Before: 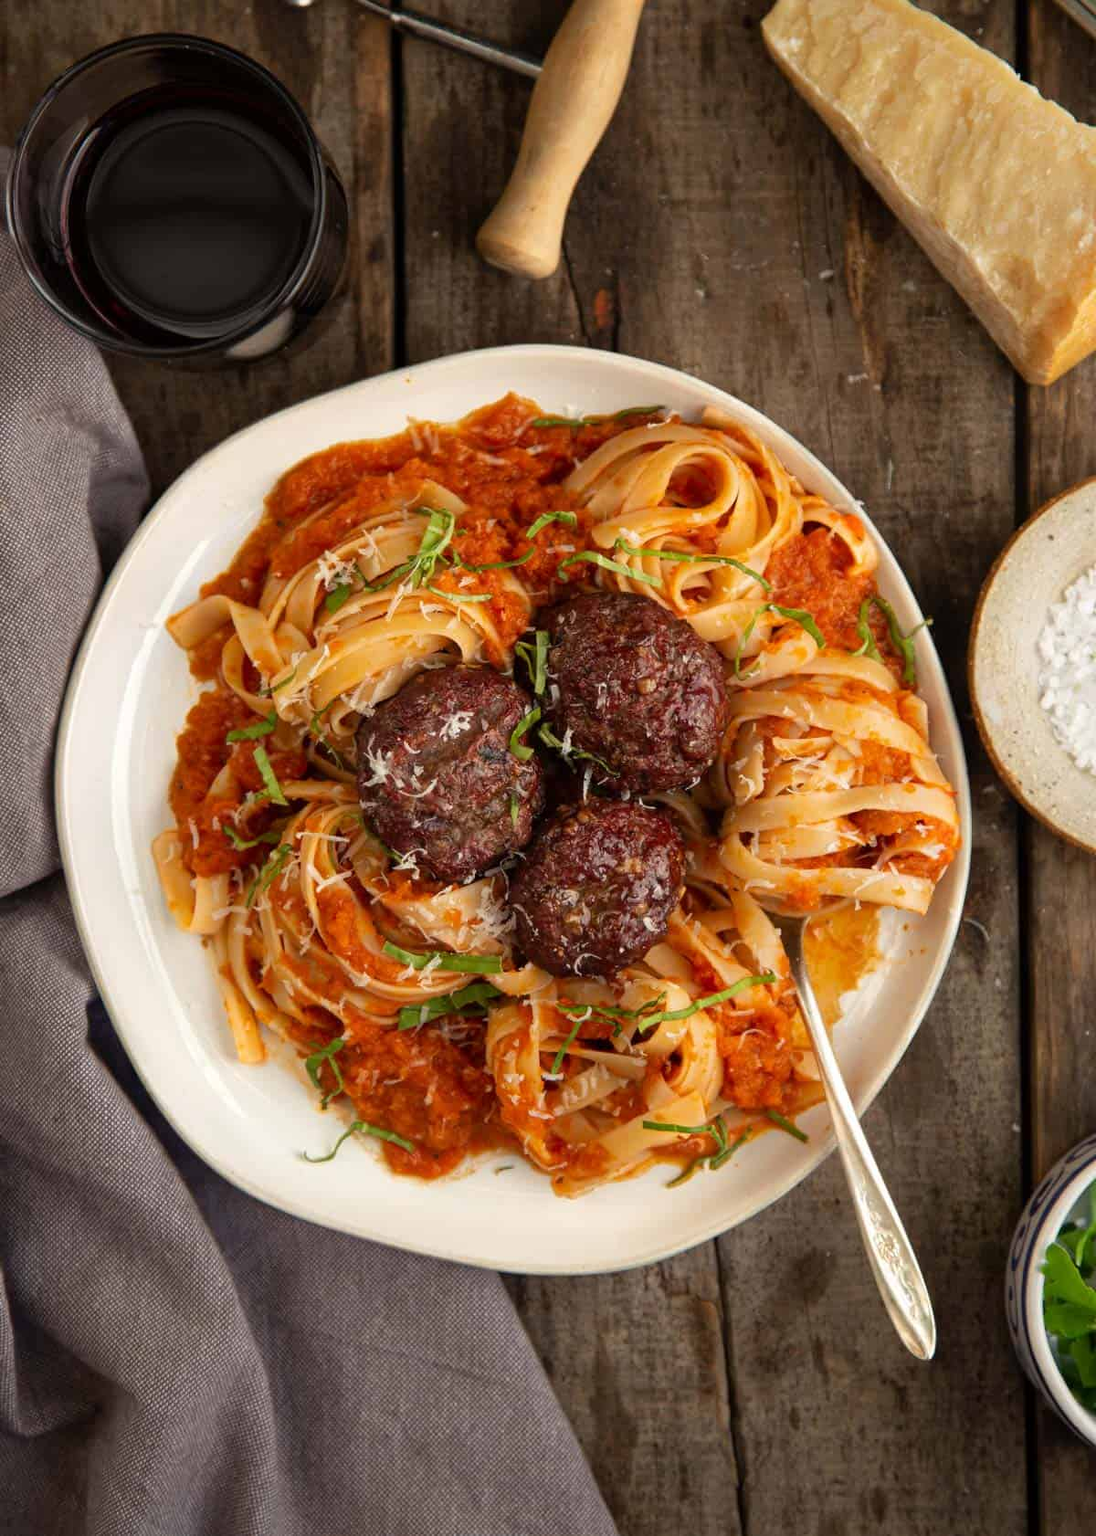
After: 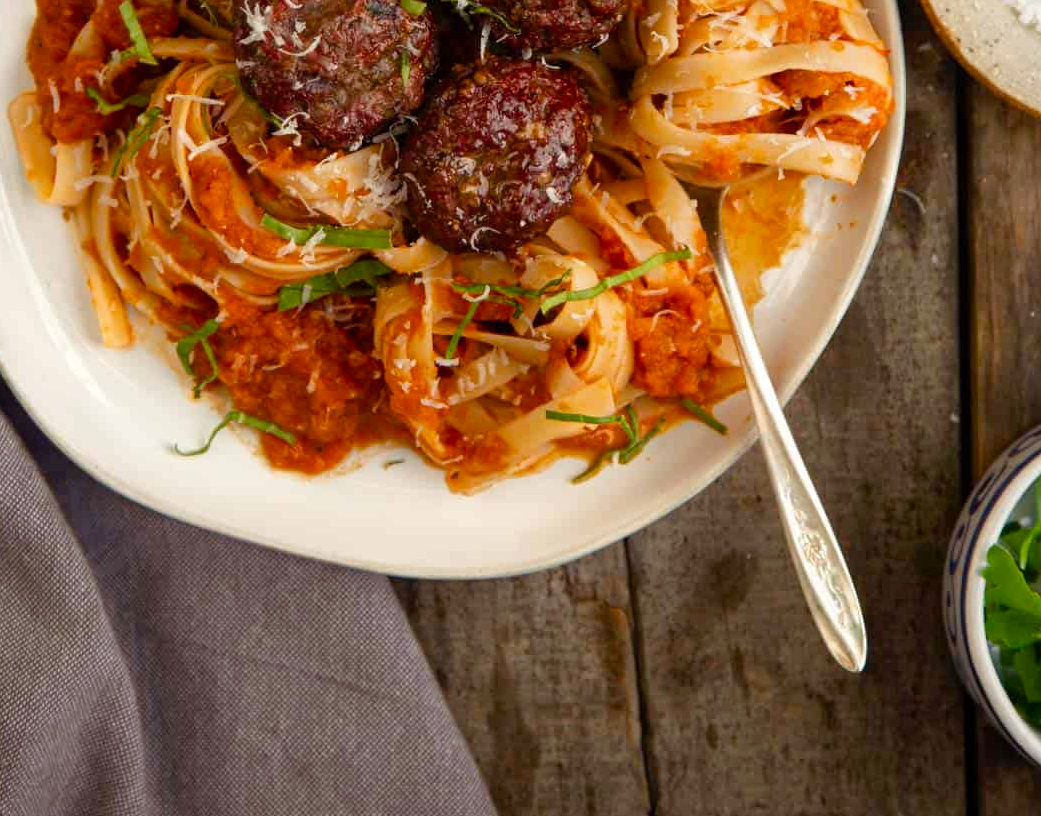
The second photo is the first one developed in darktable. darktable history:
crop and rotate: left 13.245%, top 48.616%, bottom 2.827%
color balance rgb: perceptual saturation grading › global saturation 20%, perceptual saturation grading › highlights -24.84%, perceptual saturation grading › shadows 24.576%
